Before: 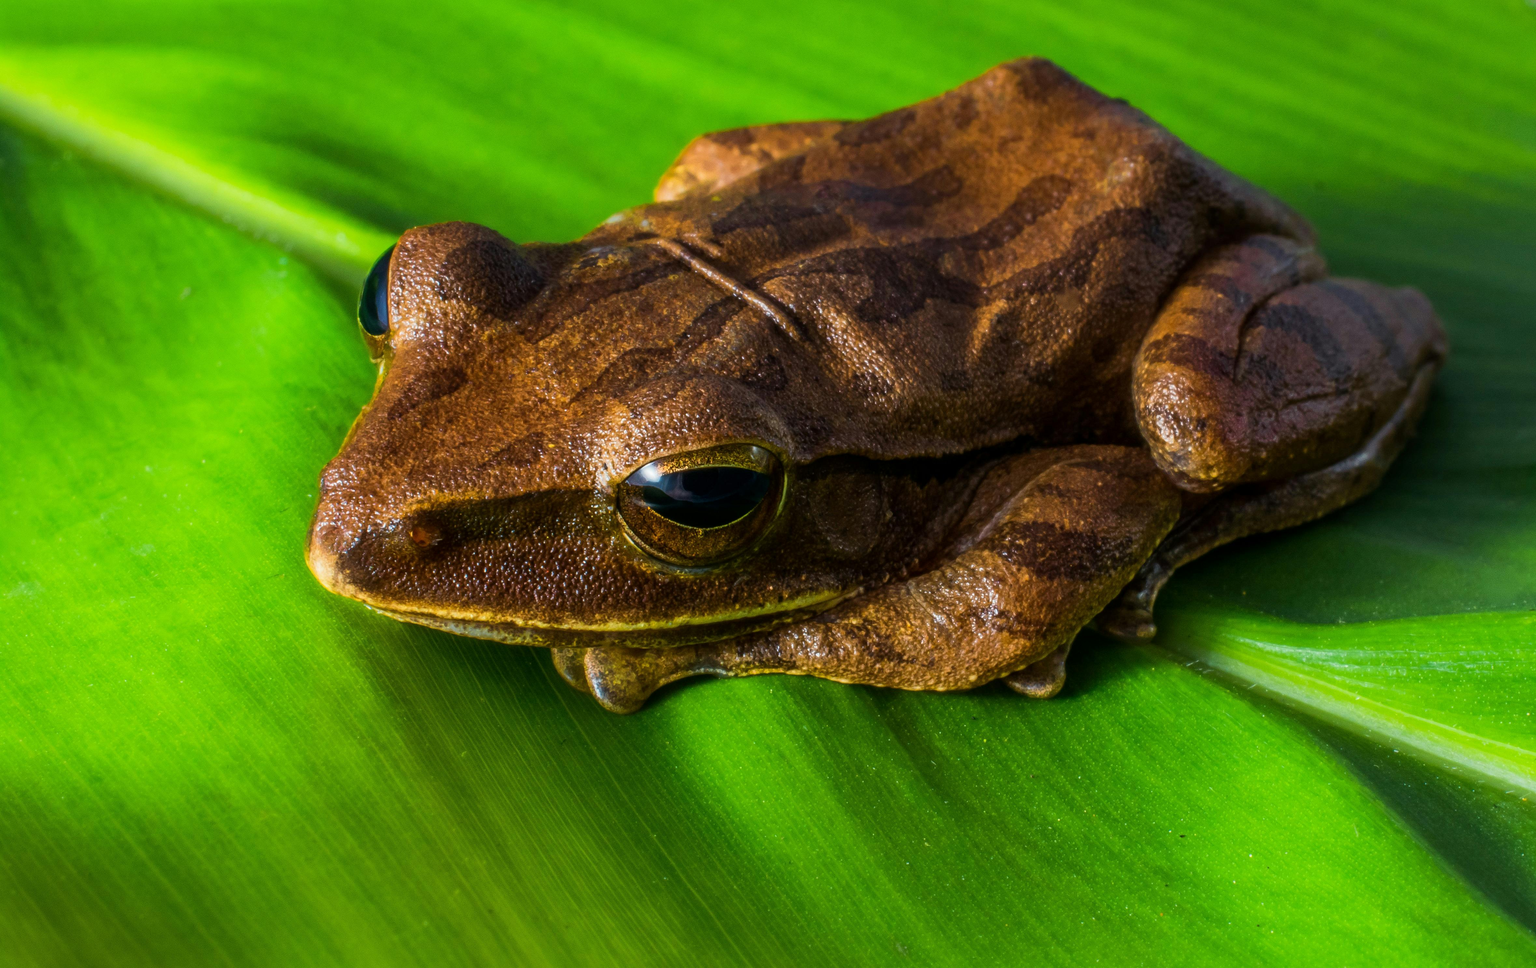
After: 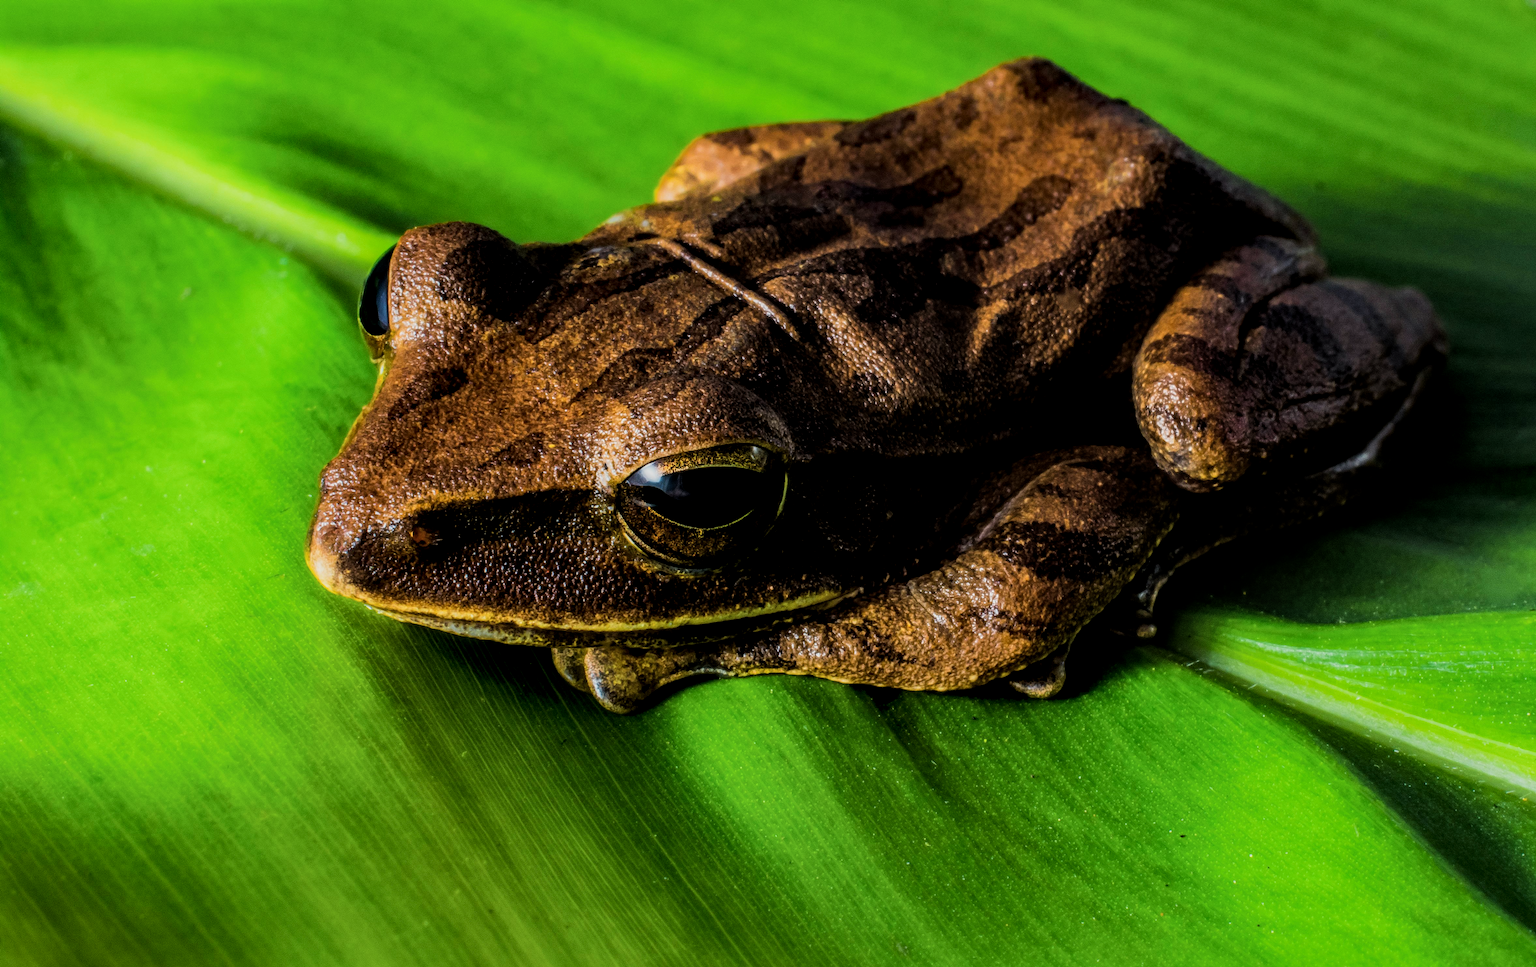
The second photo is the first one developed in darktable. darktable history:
local contrast: on, module defaults
filmic rgb: black relative exposure -5.07 EV, white relative exposure 3.97 EV, hardness 2.88, contrast 1.3, highlights saturation mix -30.84%, iterations of high-quality reconstruction 0
